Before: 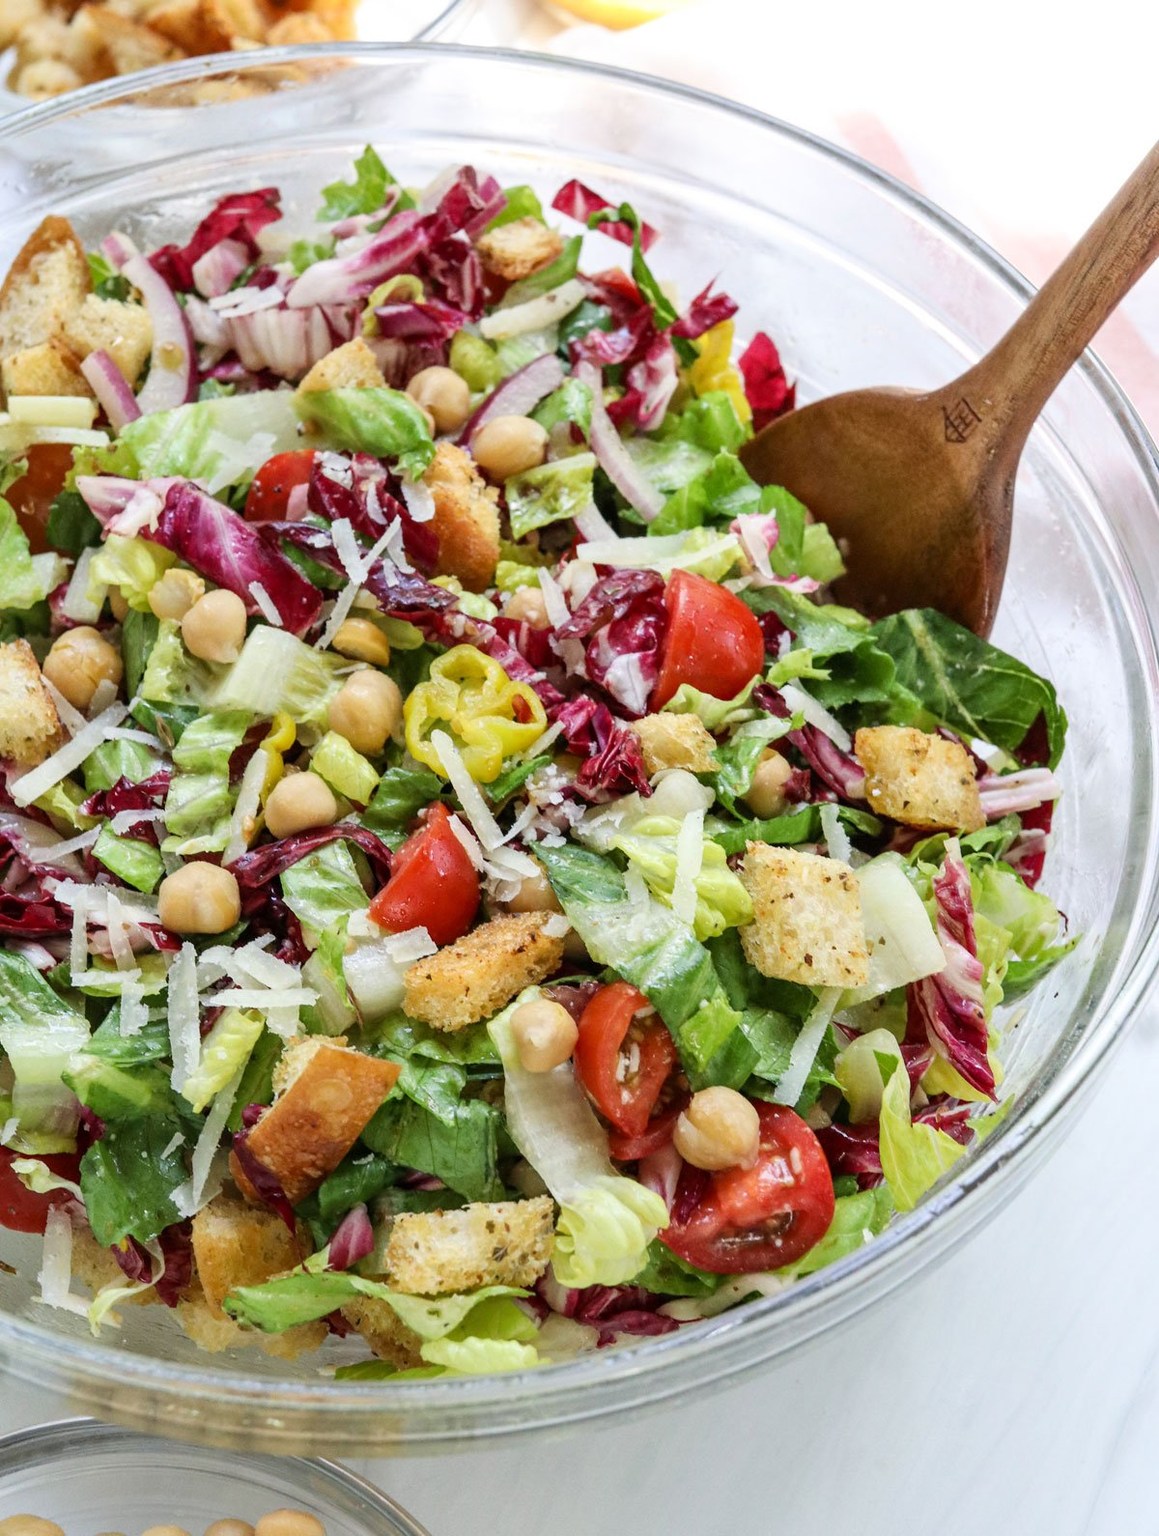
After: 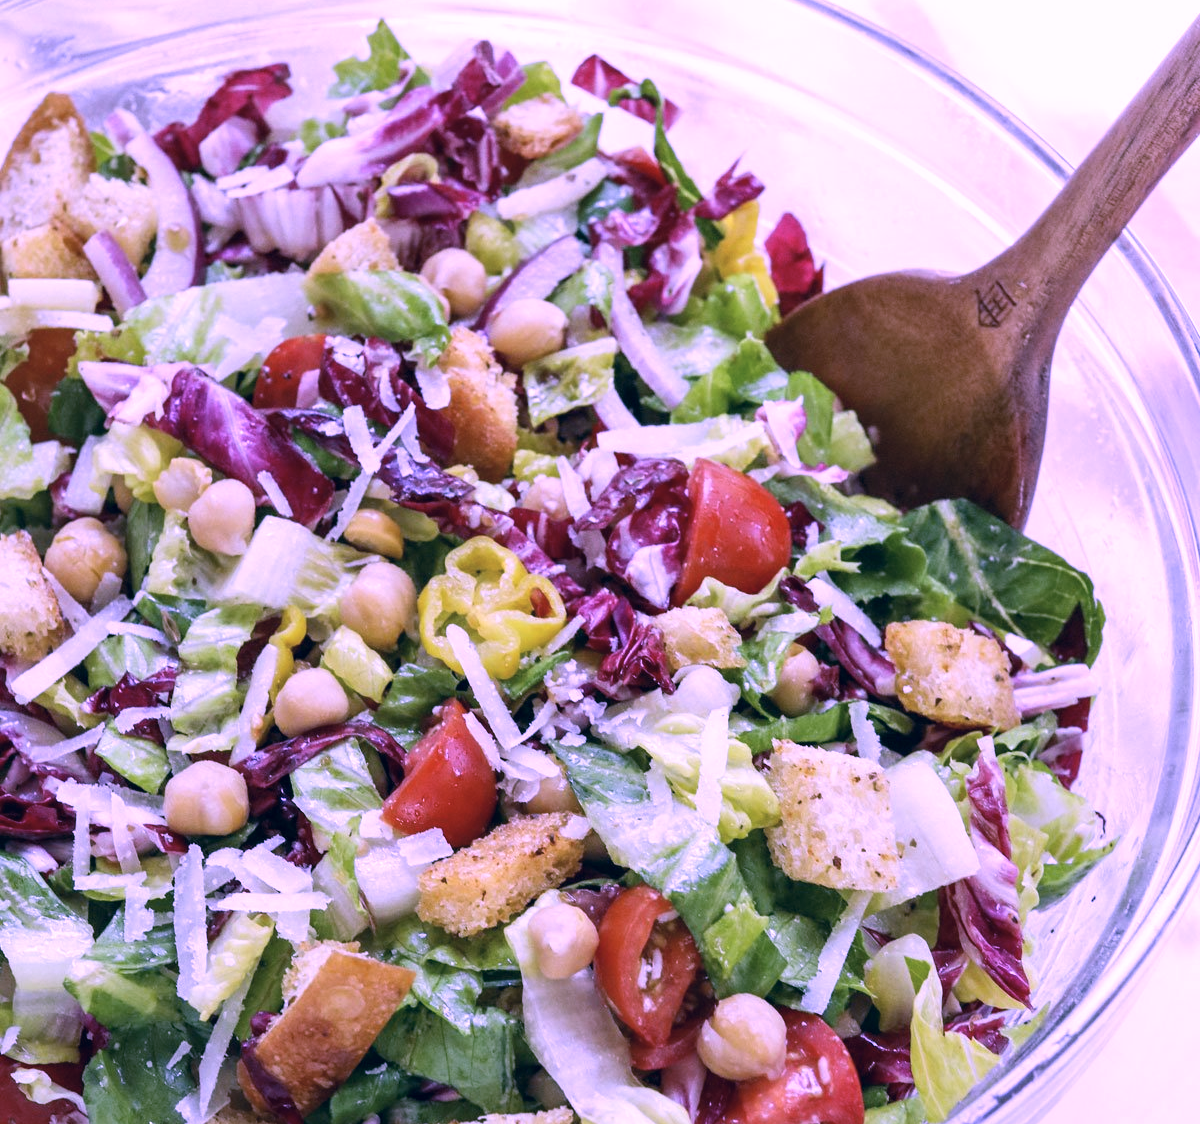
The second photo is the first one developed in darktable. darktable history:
crop and rotate: top 8.293%, bottom 20.996%
white balance: red 0.98, blue 1.61
tone equalizer: on, module defaults
velvia: strength 10%
color correction: highlights a* 14.46, highlights b* 5.85, shadows a* -5.53, shadows b* -15.24, saturation 0.85
